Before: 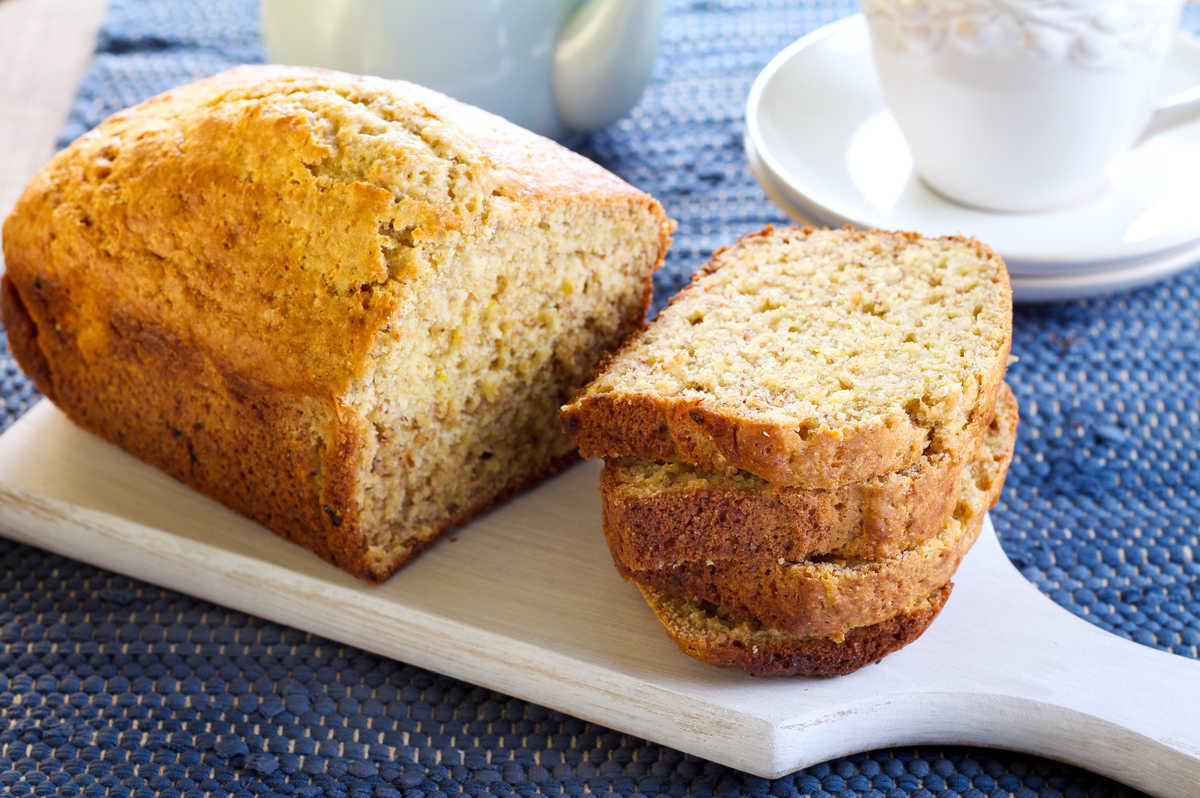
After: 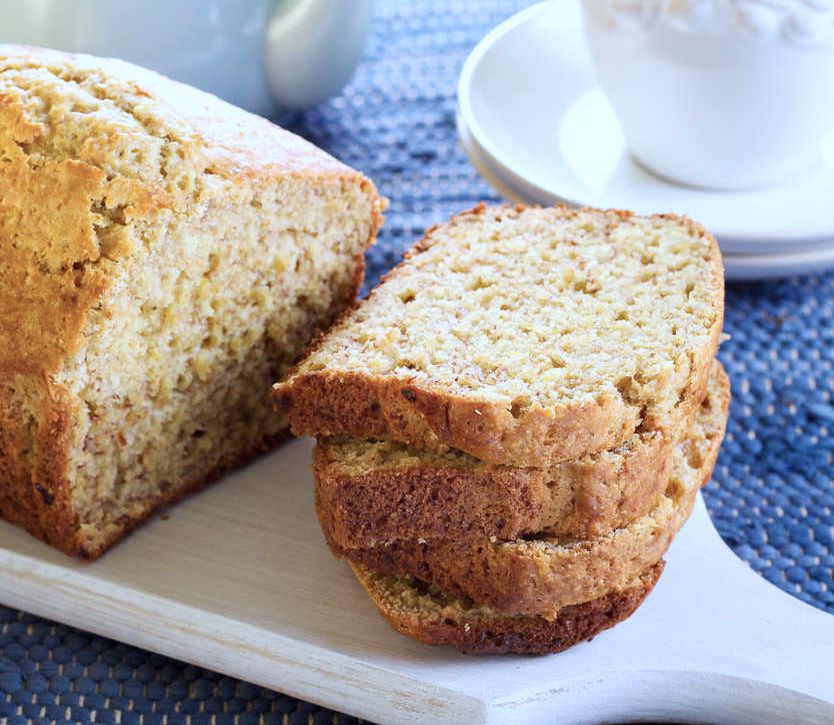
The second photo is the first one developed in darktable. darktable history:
exposure: exposure -0.041 EV, compensate highlight preservation false
crop and rotate: left 24.034%, top 2.838%, right 6.406%, bottom 6.299%
color calibration: illuminant as shot in camera, x 0.369, y 0.376, temperature 4328.46 K, gamut compression 3
tone equalizer: on, module defaults
